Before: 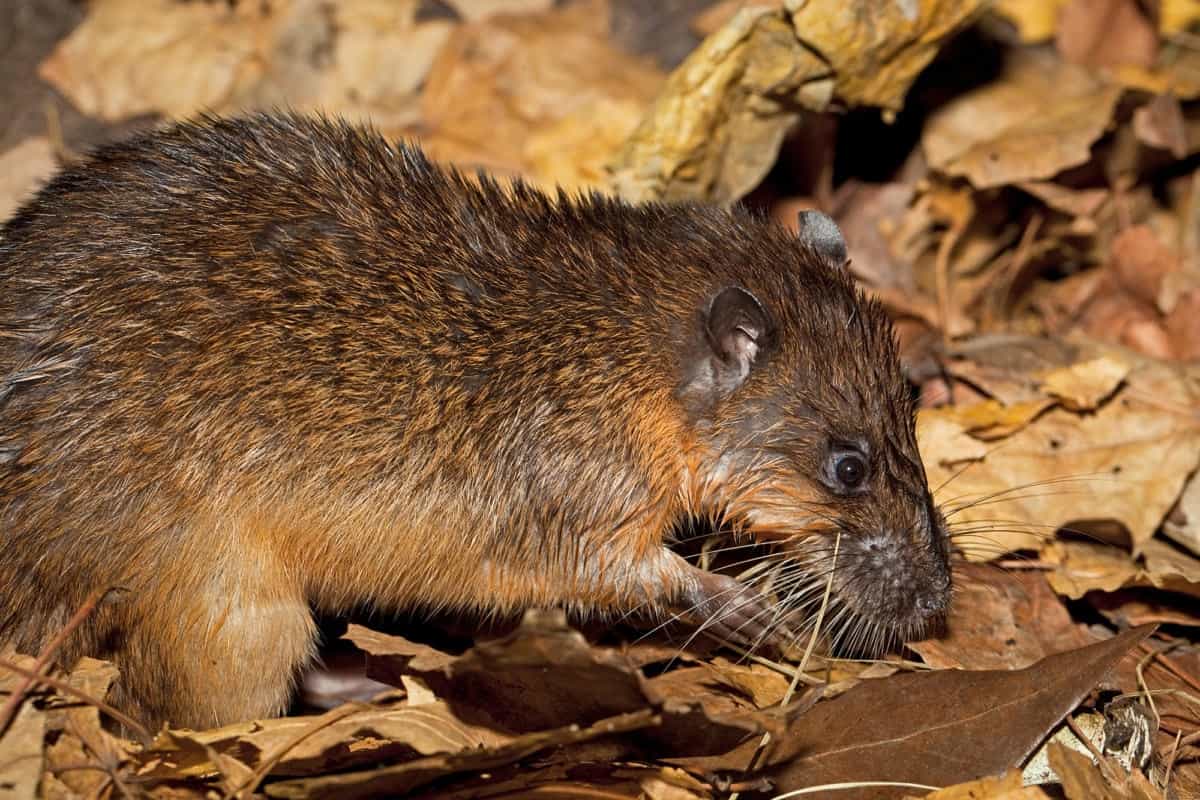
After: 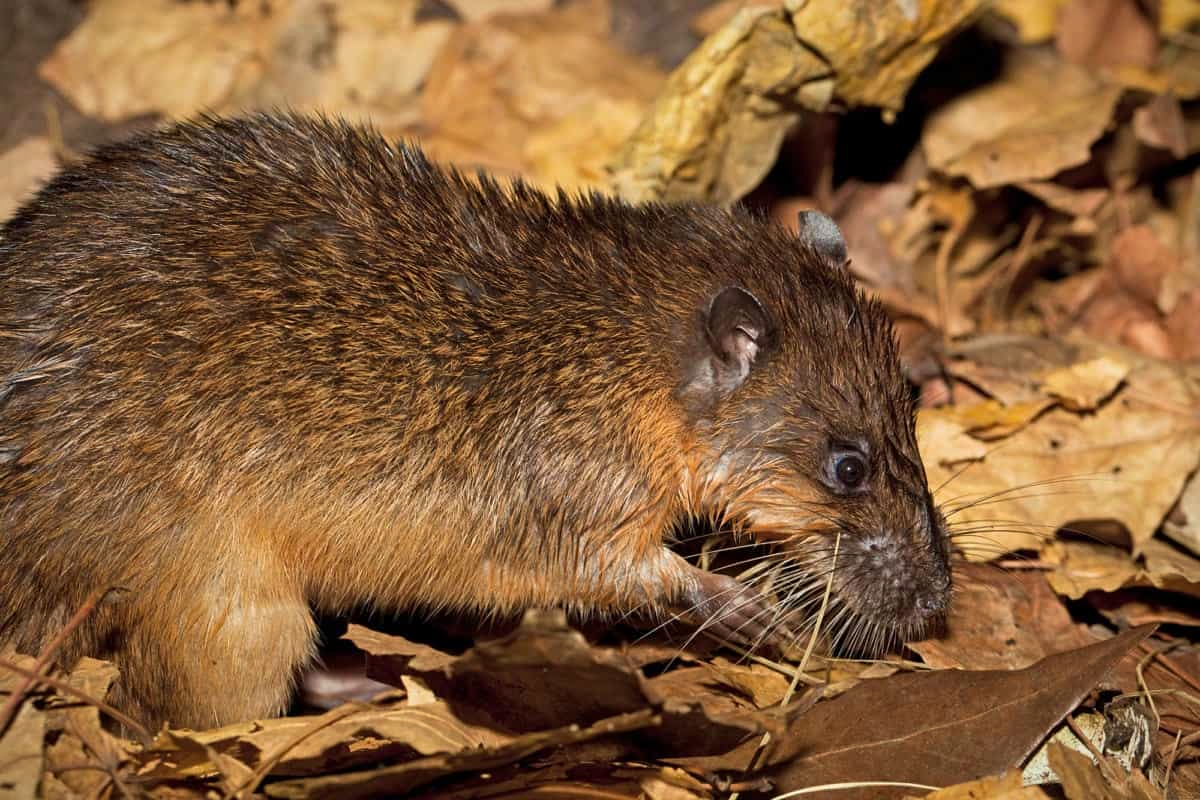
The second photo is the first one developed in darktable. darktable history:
vignetting: fall-off start 97.23%, saturation -0.024, center (-0.033, -0.042), width/height ratio 1.179, unbound false
velvia: on, module defaults
